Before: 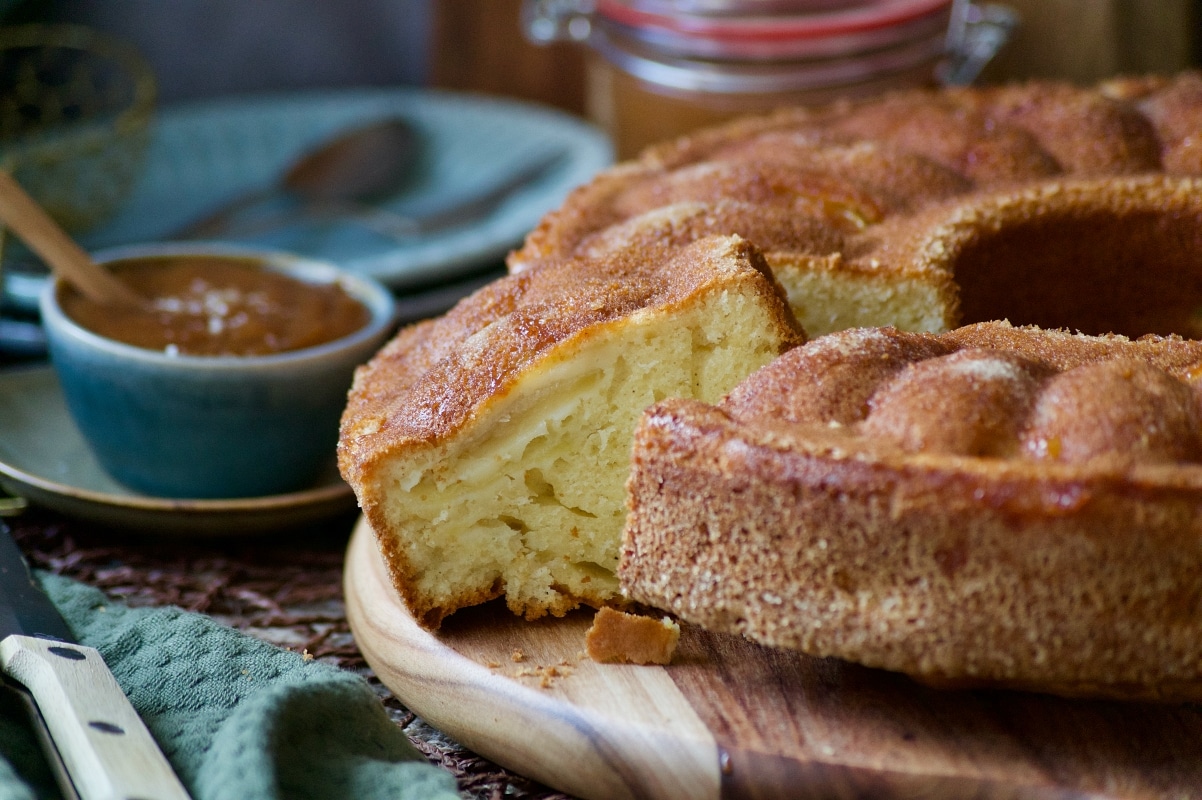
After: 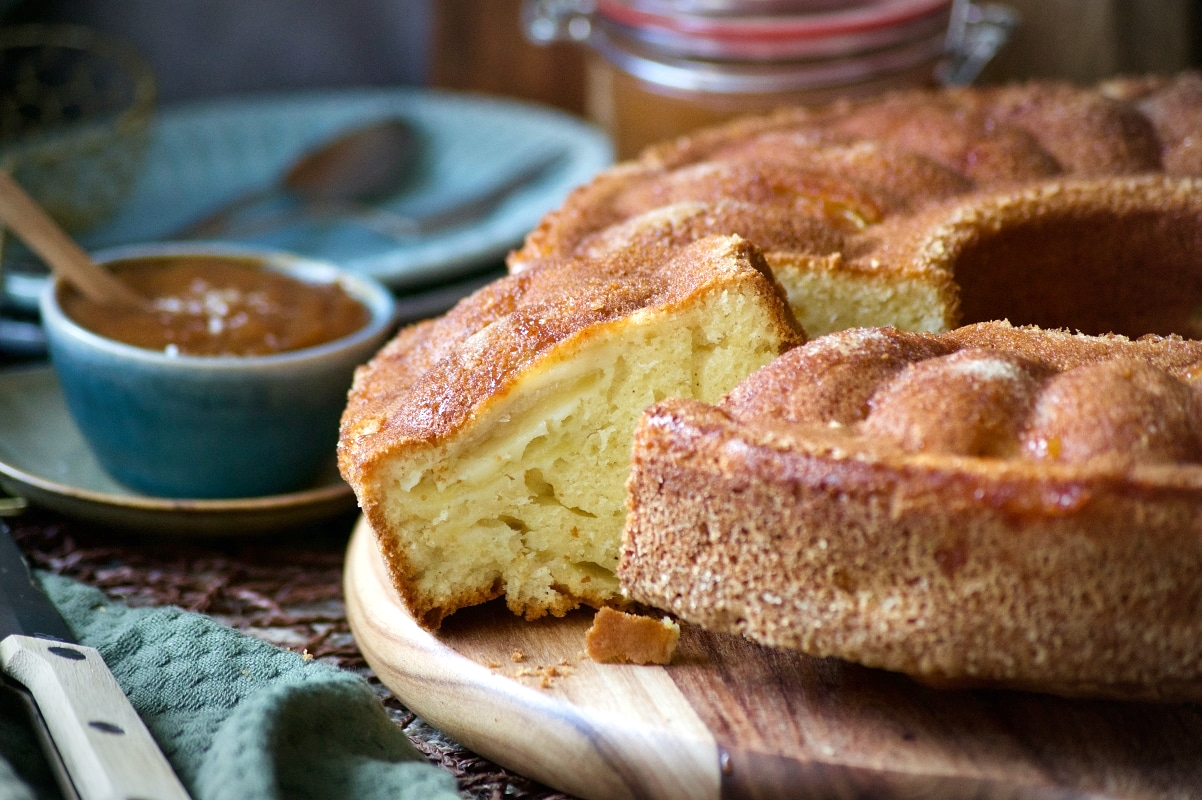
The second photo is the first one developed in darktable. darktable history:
exposure: black level correction 0, exposure 0.499 EV, compensate highlight preservation false
contrast brightness saturation: contrast 0.049
vignetting: fall-off radius 69.56%, automatic ratio true
